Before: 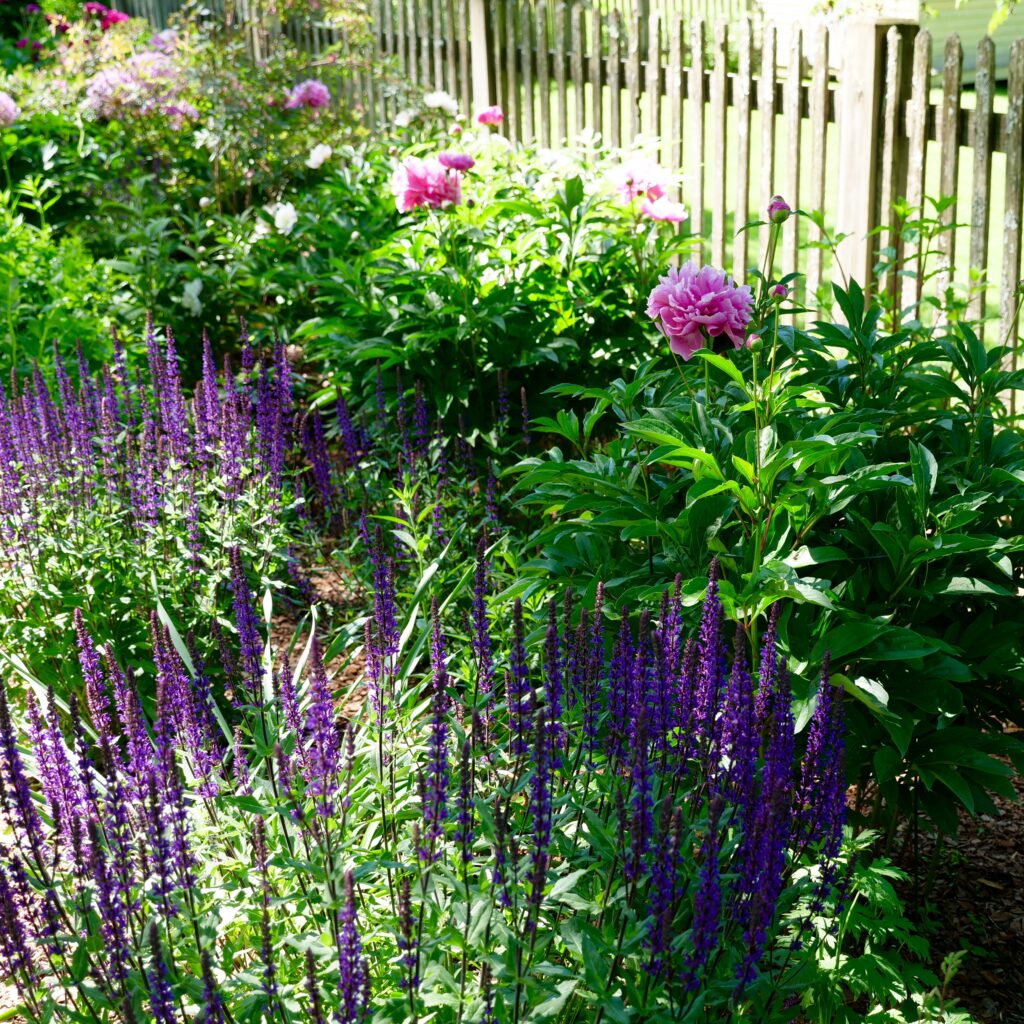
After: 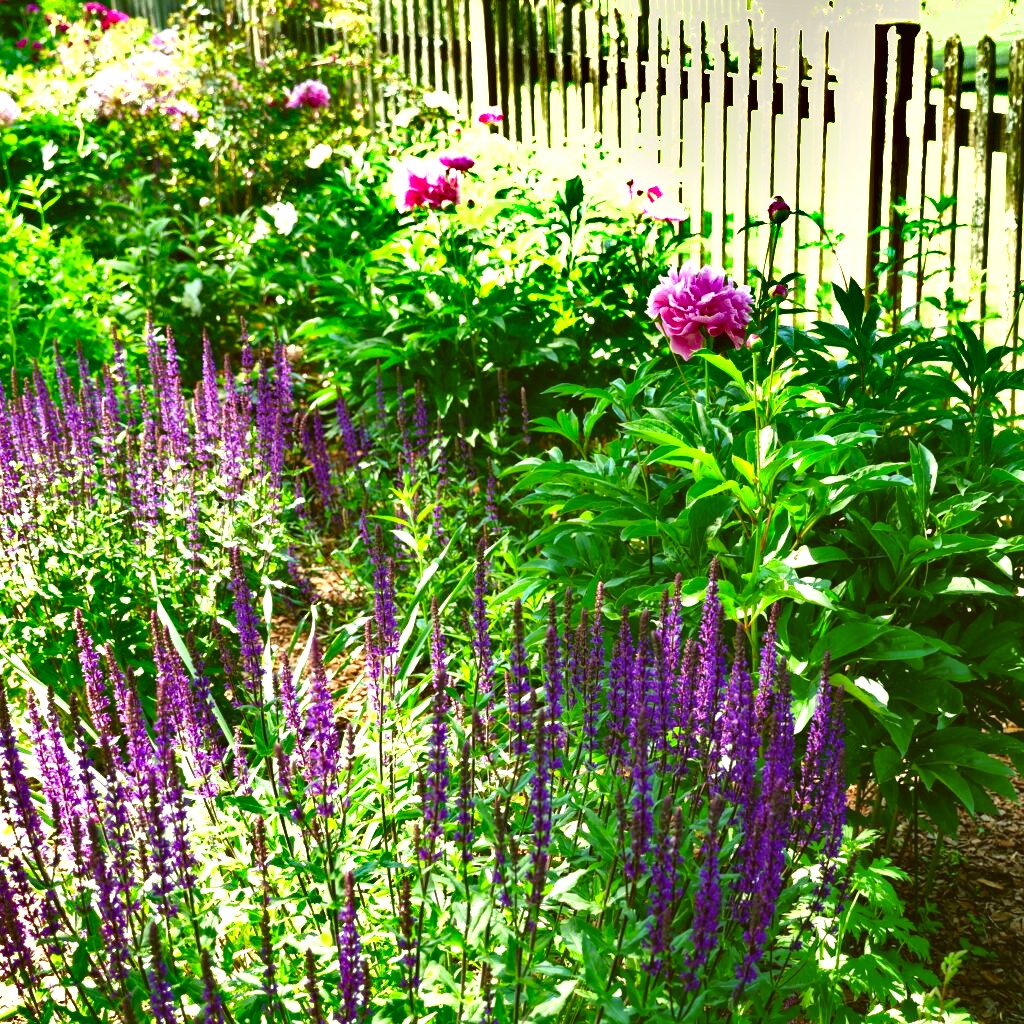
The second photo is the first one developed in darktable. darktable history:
contrast brightness saturation: contrast -0.128
shadows and highlights: white point adjustment -3.66, highlights -63.58, soften with gaussian
exposure: black level correction 0, exposure 1.473 EV, compensate highlight preservation false
local contrast: mode bilateral grid, contrast 21, coarseness 49, detail 119%, midtone range 0.2
color correction: highlights a* -1.49, highlights b* 10.3, shadows a* 0.246, shadows b* 19.35
